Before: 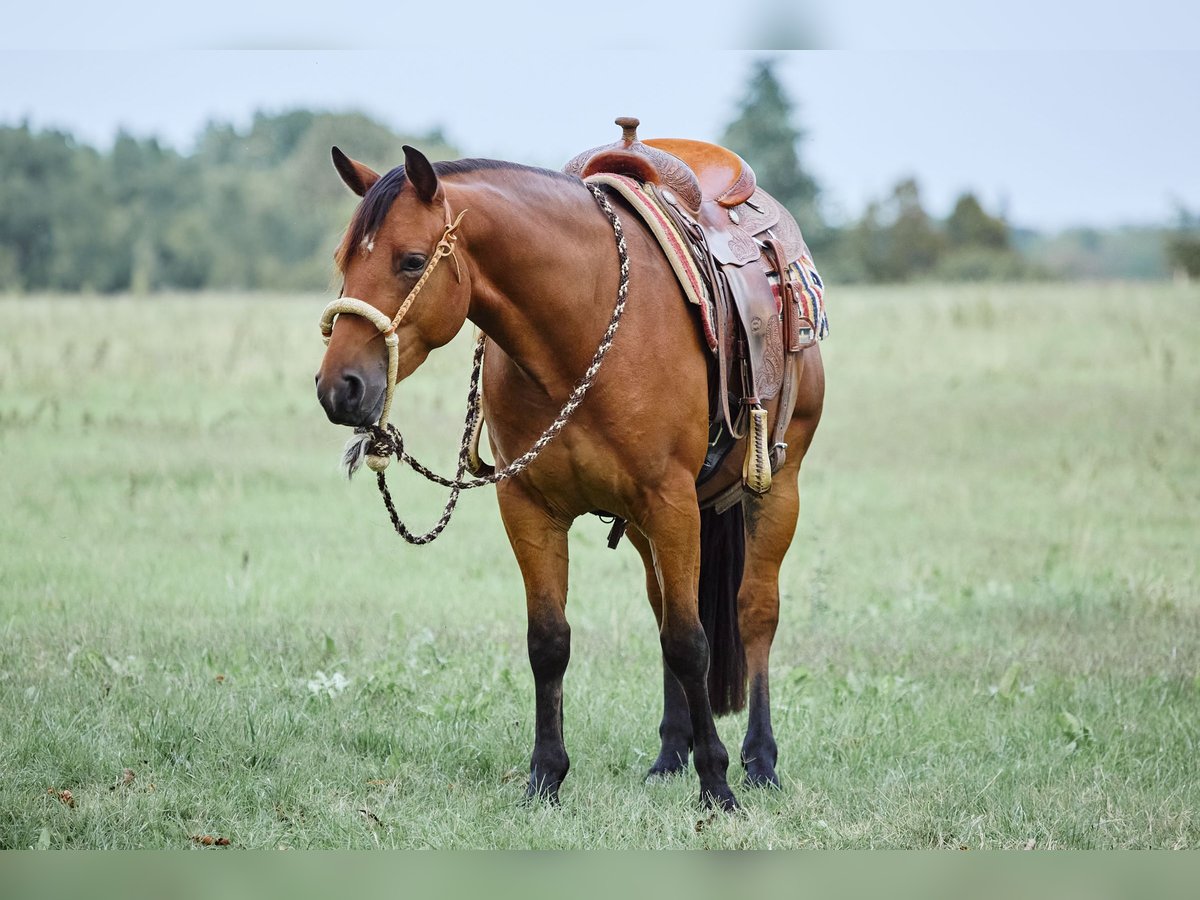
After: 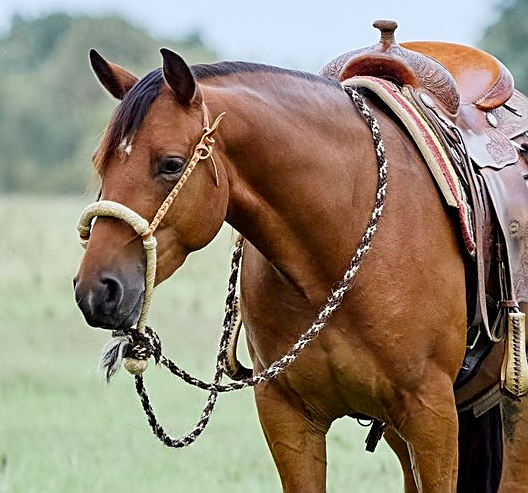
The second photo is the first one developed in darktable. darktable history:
exposure: black level correction 0.005, exposure 0.001 EV, compensate highlight preservation false
sharpen: on, module defaults
crop: left 20.248%, top 10.86%, right 35.675%, bottom 34.321%
